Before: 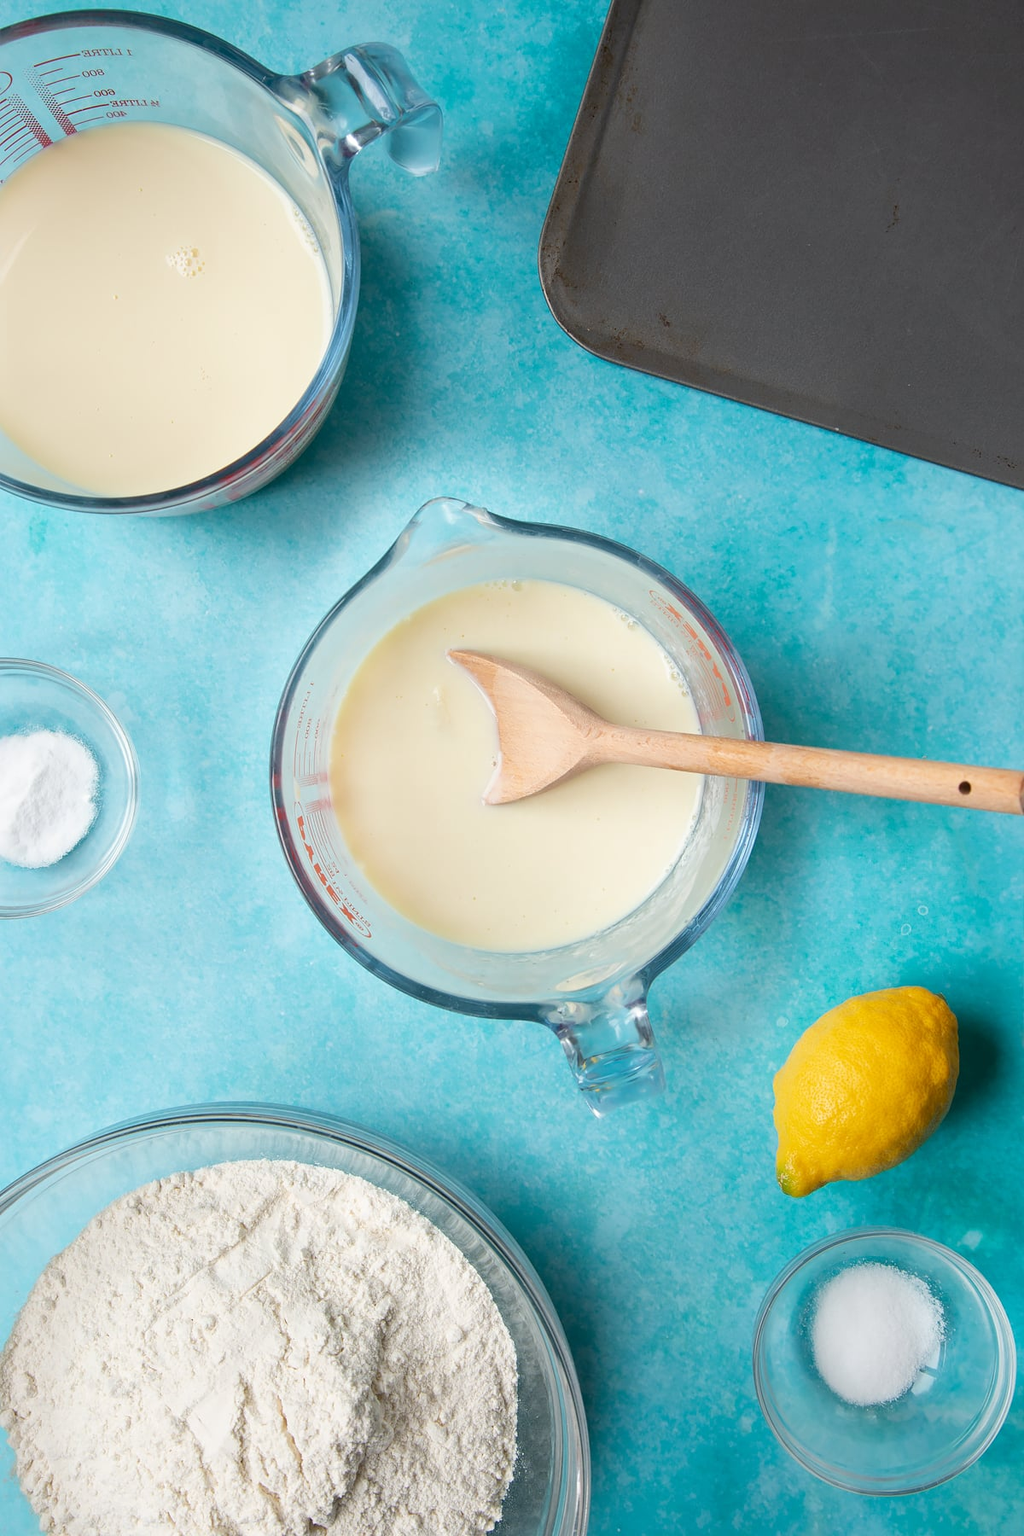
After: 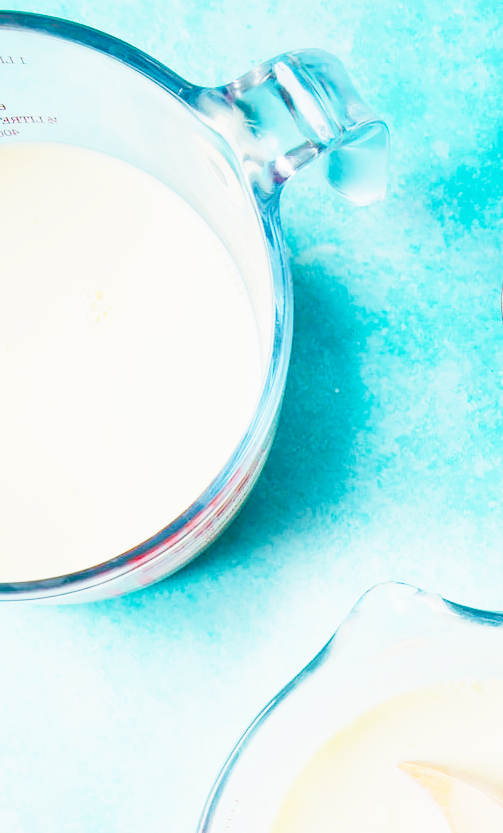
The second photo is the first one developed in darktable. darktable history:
sigmoid: contrast 1.7, skew 0.1, preserve hue 0%, red attenuation 0.1, red rotation 0.035, green attenuation 0.1, green rotation -0.017, blue attenuation 0.15, blue rotation -0.052, base primaries Rec2020
crop and rotate: left 10.817%, top 0.062%, right 47.194%, bottom 53.626%
exposure: black level correction 0.001, exposure 1.646 EV, compensate exposure bias true, compensate highlight preservation false
color balance rgb: perceptual saturation grading › global saturation 30%, global vibrance 20%
